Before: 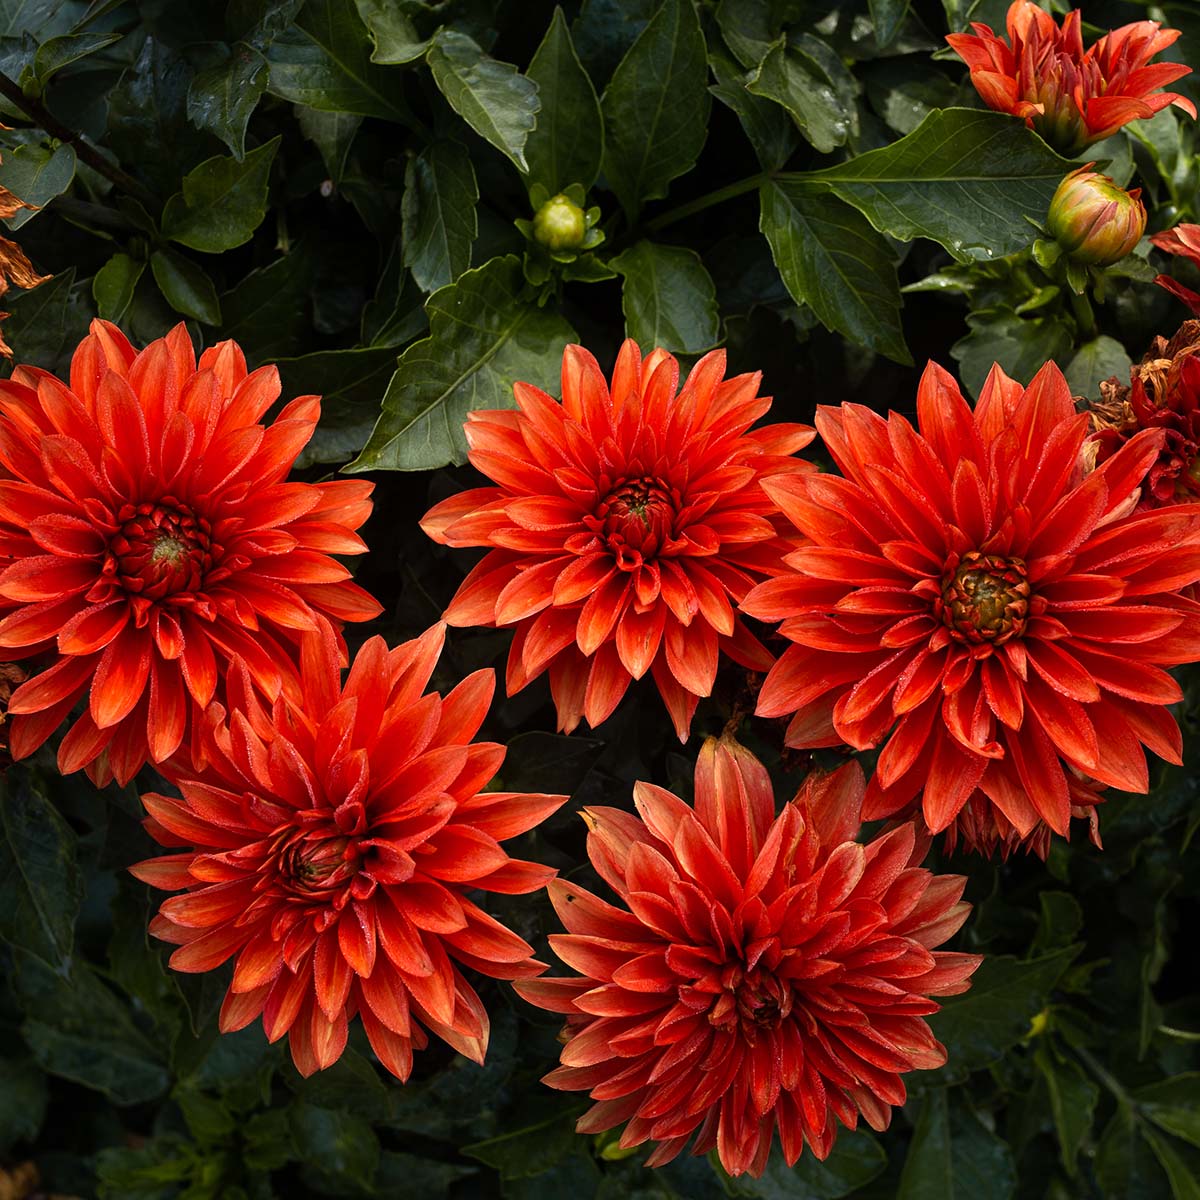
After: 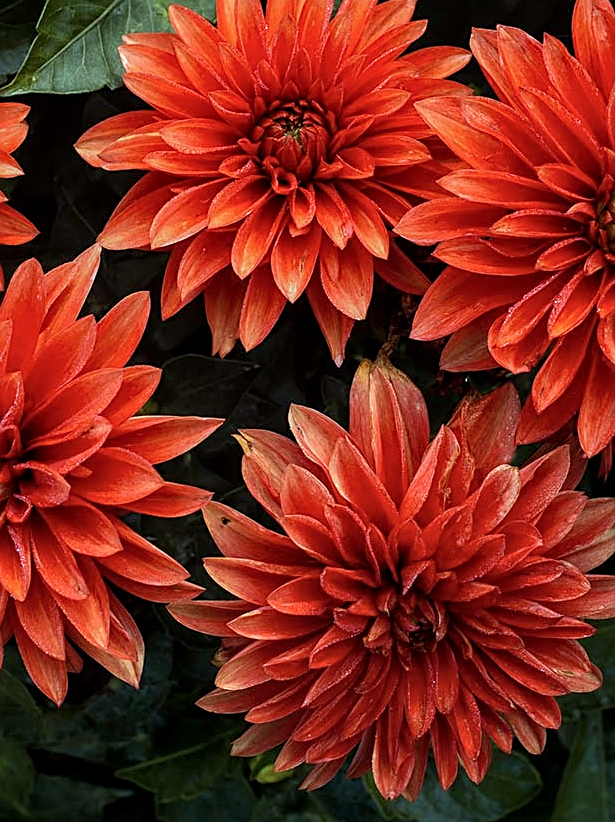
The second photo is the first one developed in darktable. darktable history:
local contrast: on, module defaults
sharpen: on, module defaults
crop and rotate: left 28.818%, top 31.429%, right 19.86%
color correction: highlights a* -11.58, highlights b* -15.1
